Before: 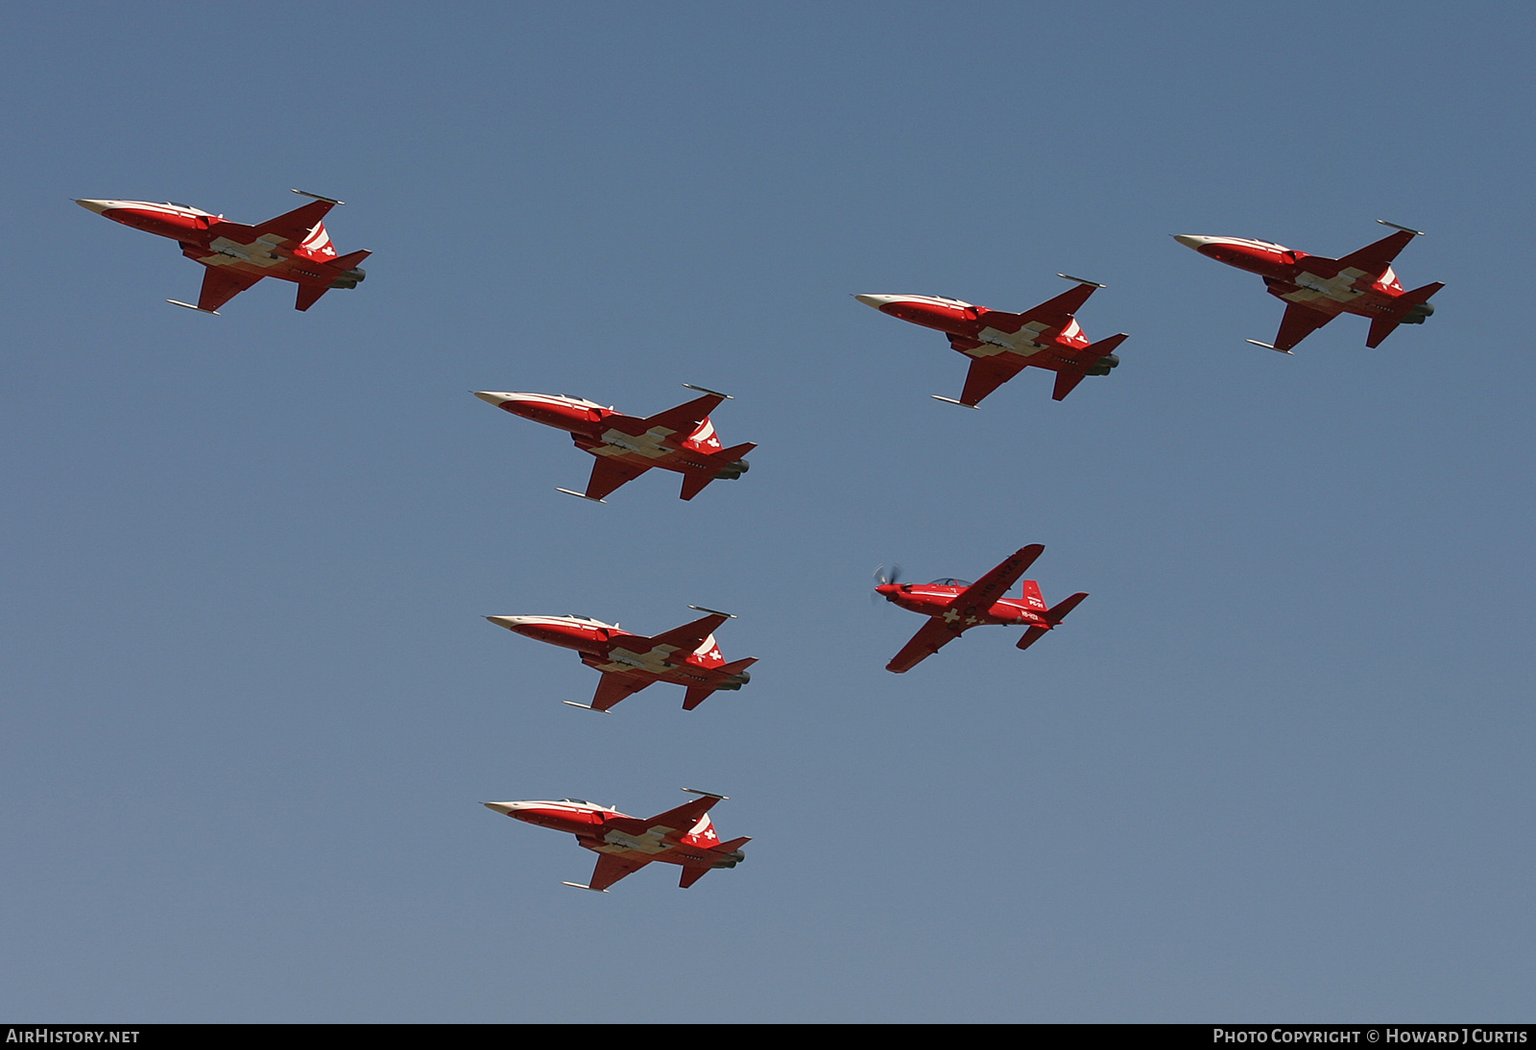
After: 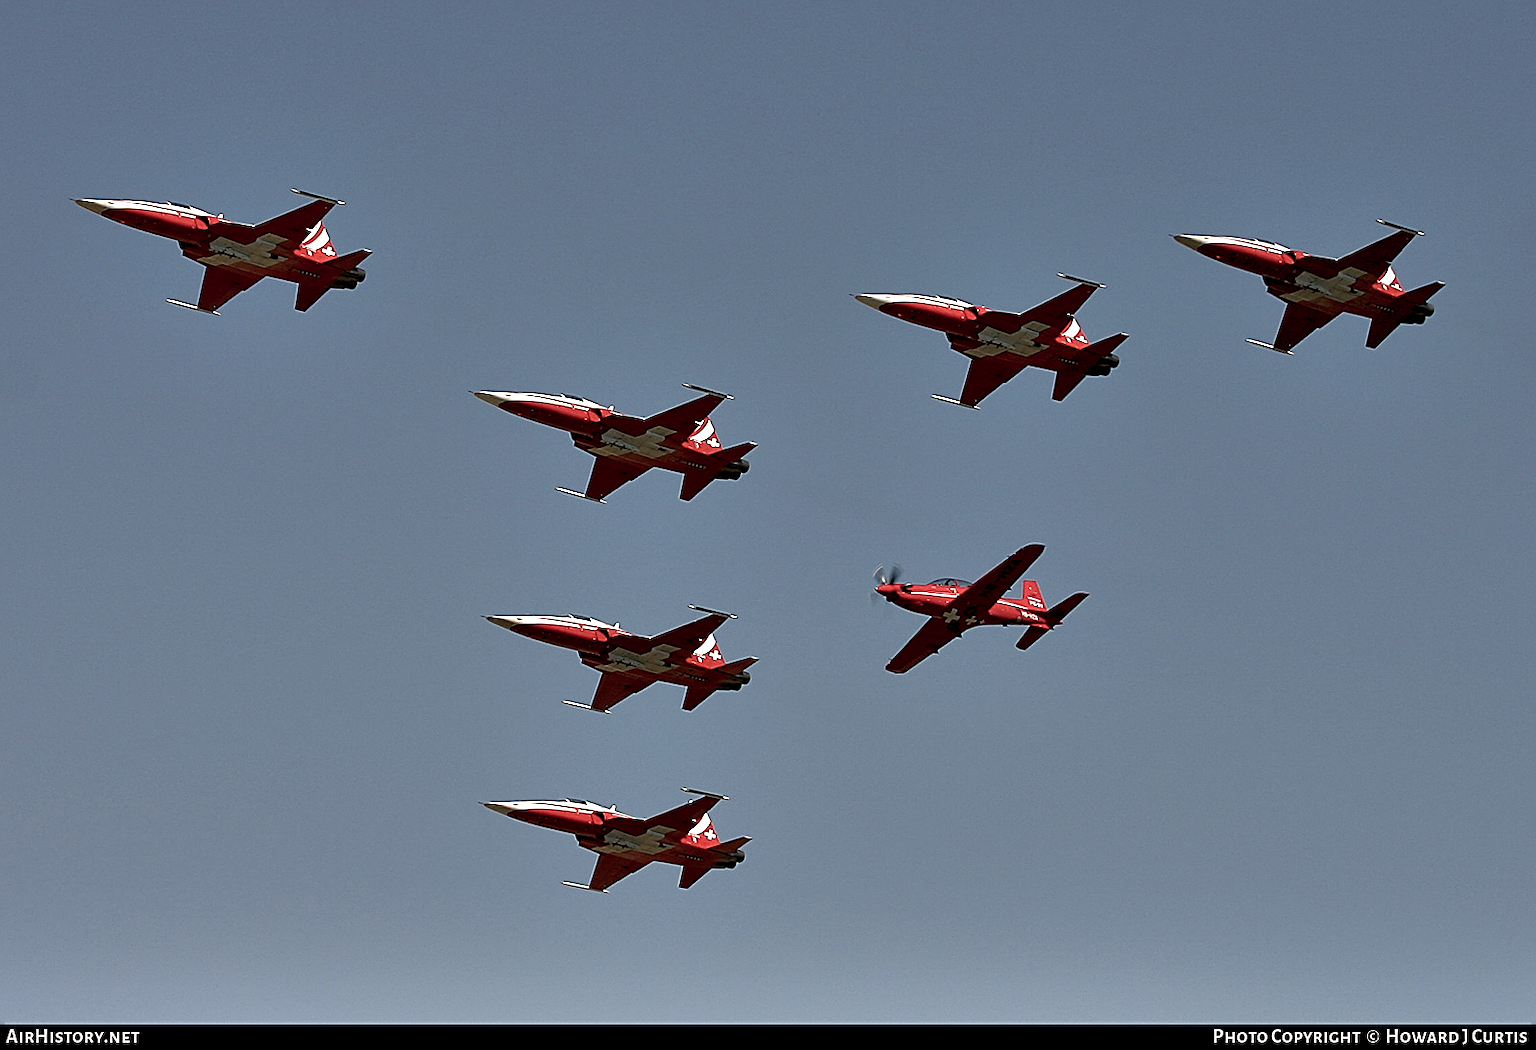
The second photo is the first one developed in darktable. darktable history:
contrast equalizer: y [[0.6 ×6], [0.55 ×6], [0 ×6], [0 ×6], [0 ×6]]
color balance rgb: perceptual saturation grading › global saturation -32.488%, global vibrance 15.124%
sharpen: on, module defaults
